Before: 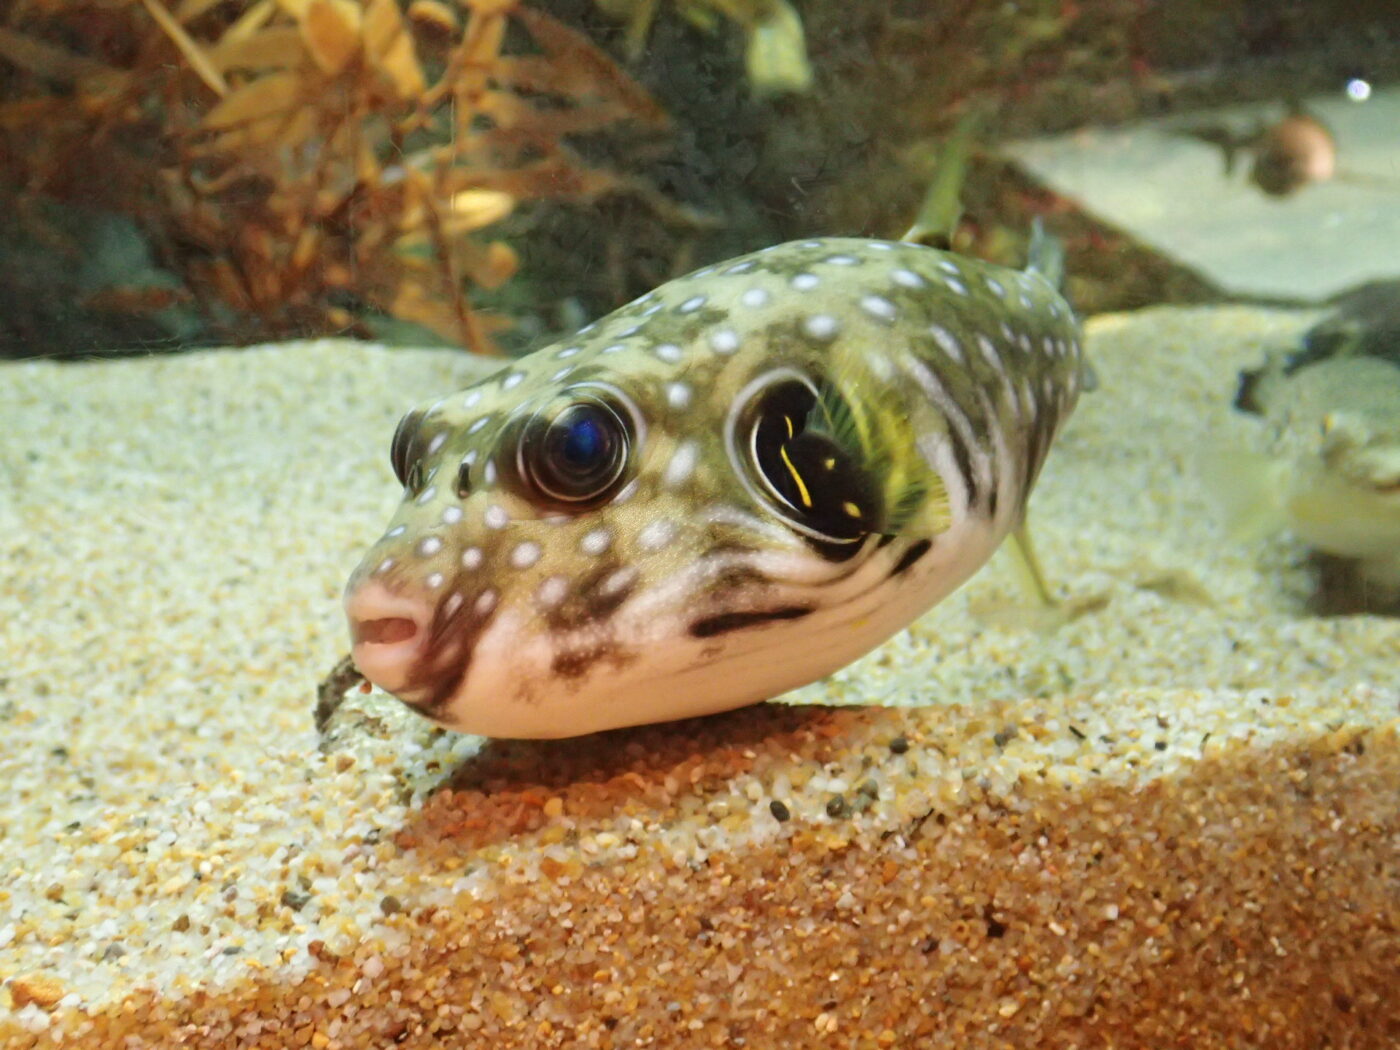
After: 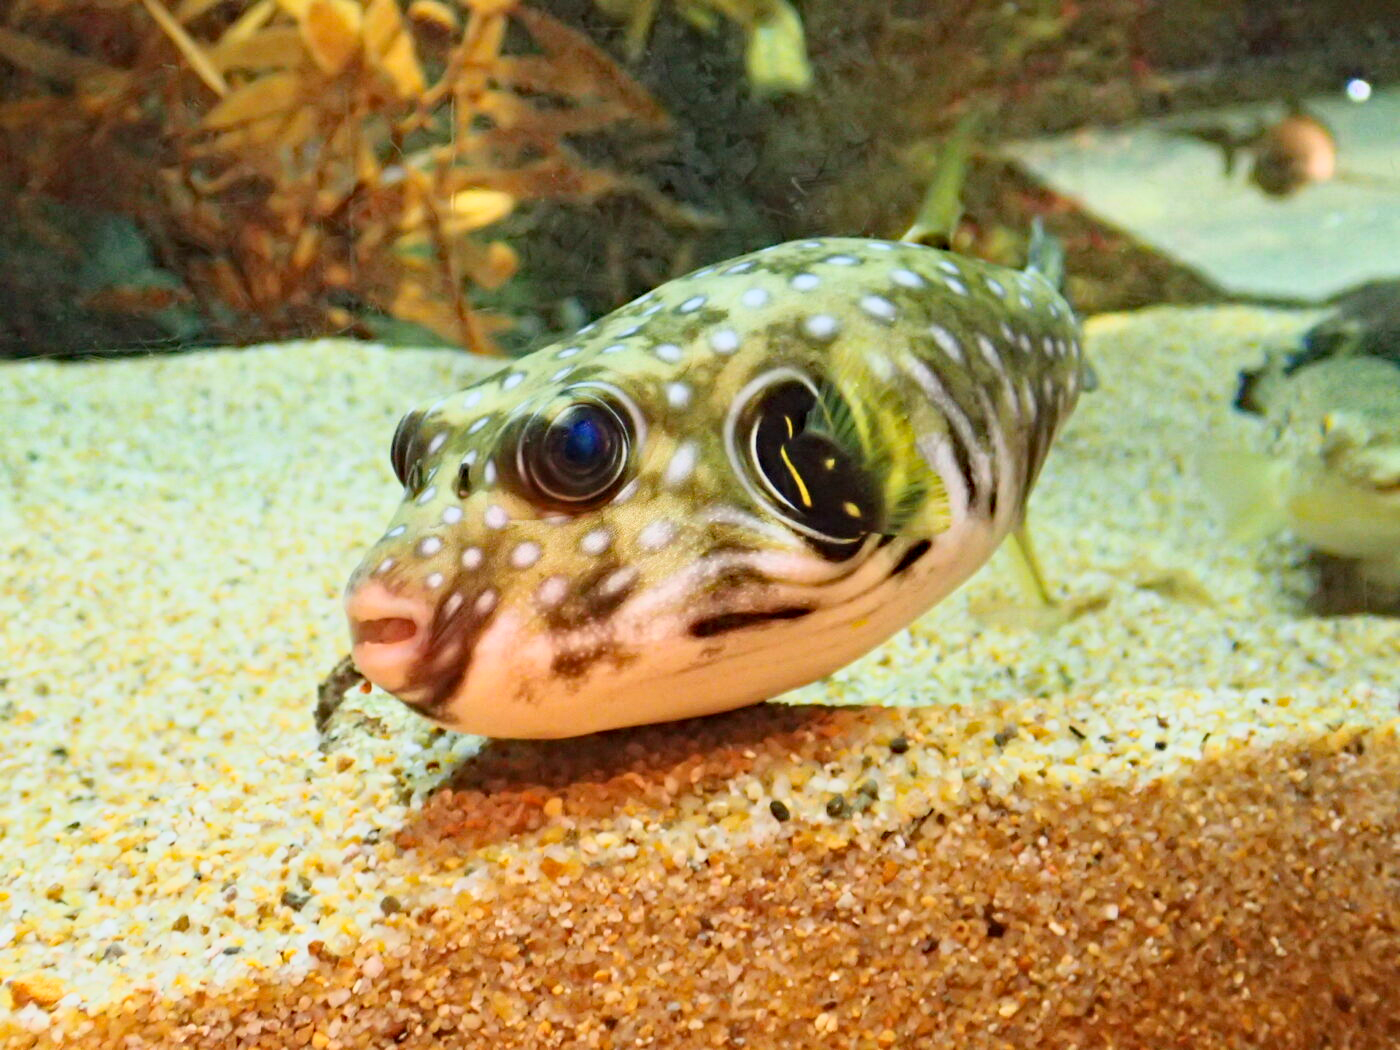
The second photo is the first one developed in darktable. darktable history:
base curve: curves: ch0 [(0, 0) (0.088, 0.125) (0.176, 0.251) (0.354, 0.501) (0.613, 0.749) (1, 0.877)]
haze removal: strength 0.411, compatibility mode true, adaptive false
